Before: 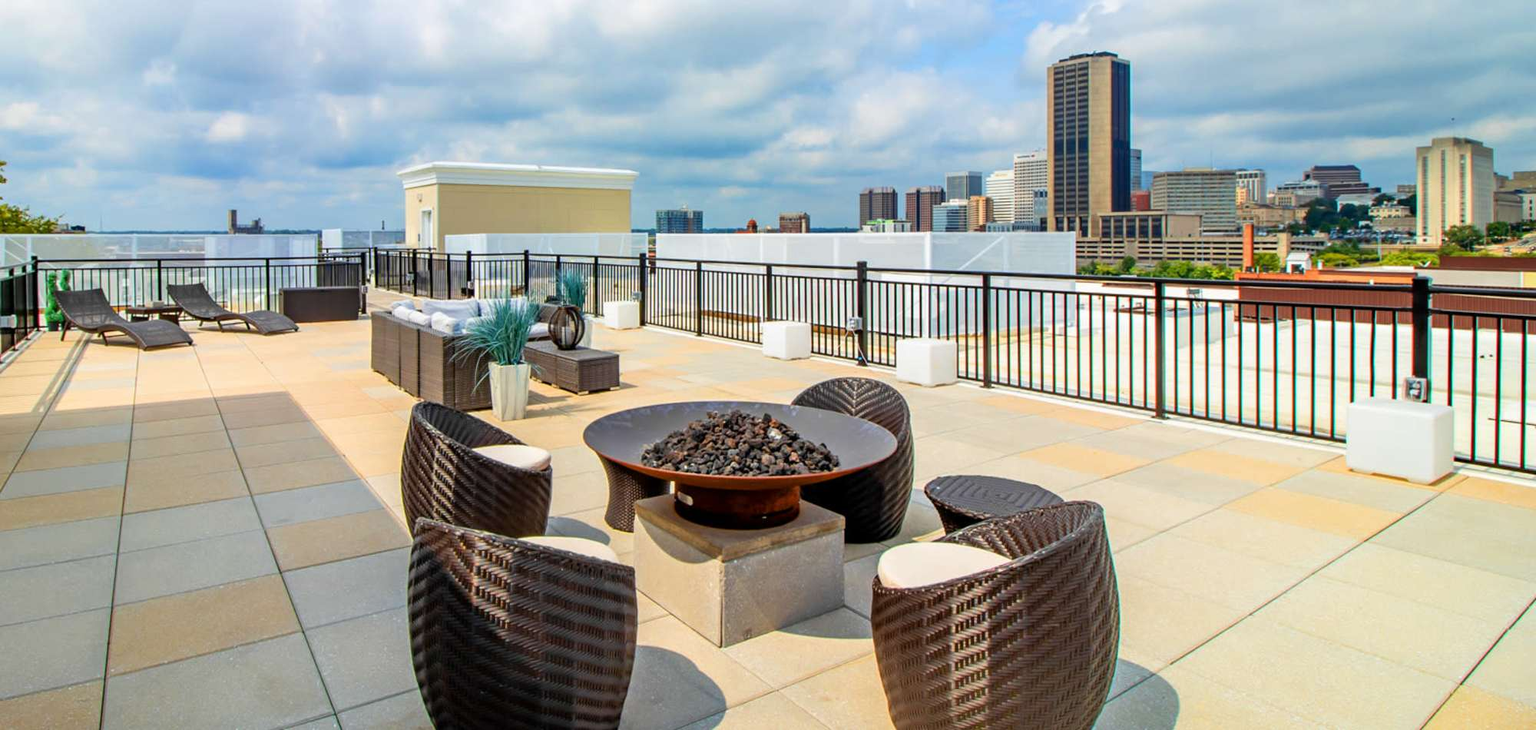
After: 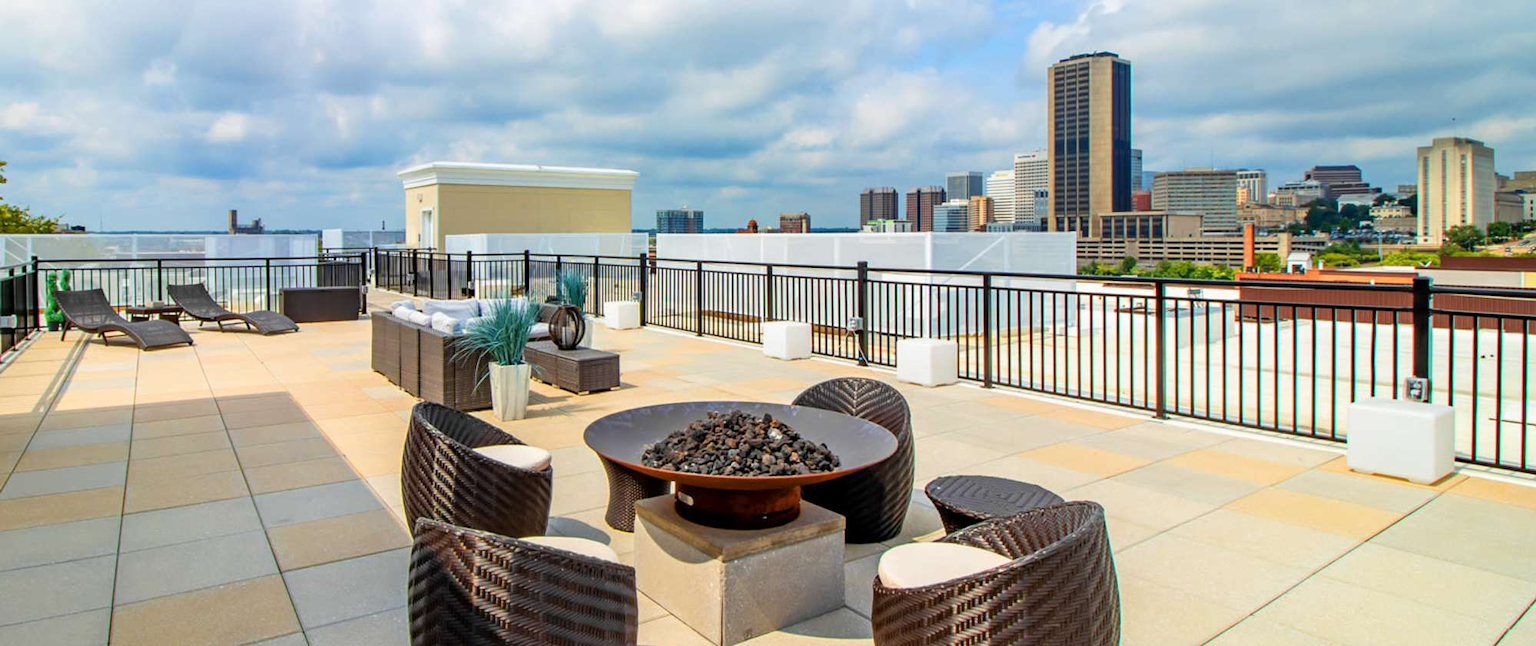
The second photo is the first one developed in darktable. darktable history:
crop and rotate: top 0%, bottom 11.347%
